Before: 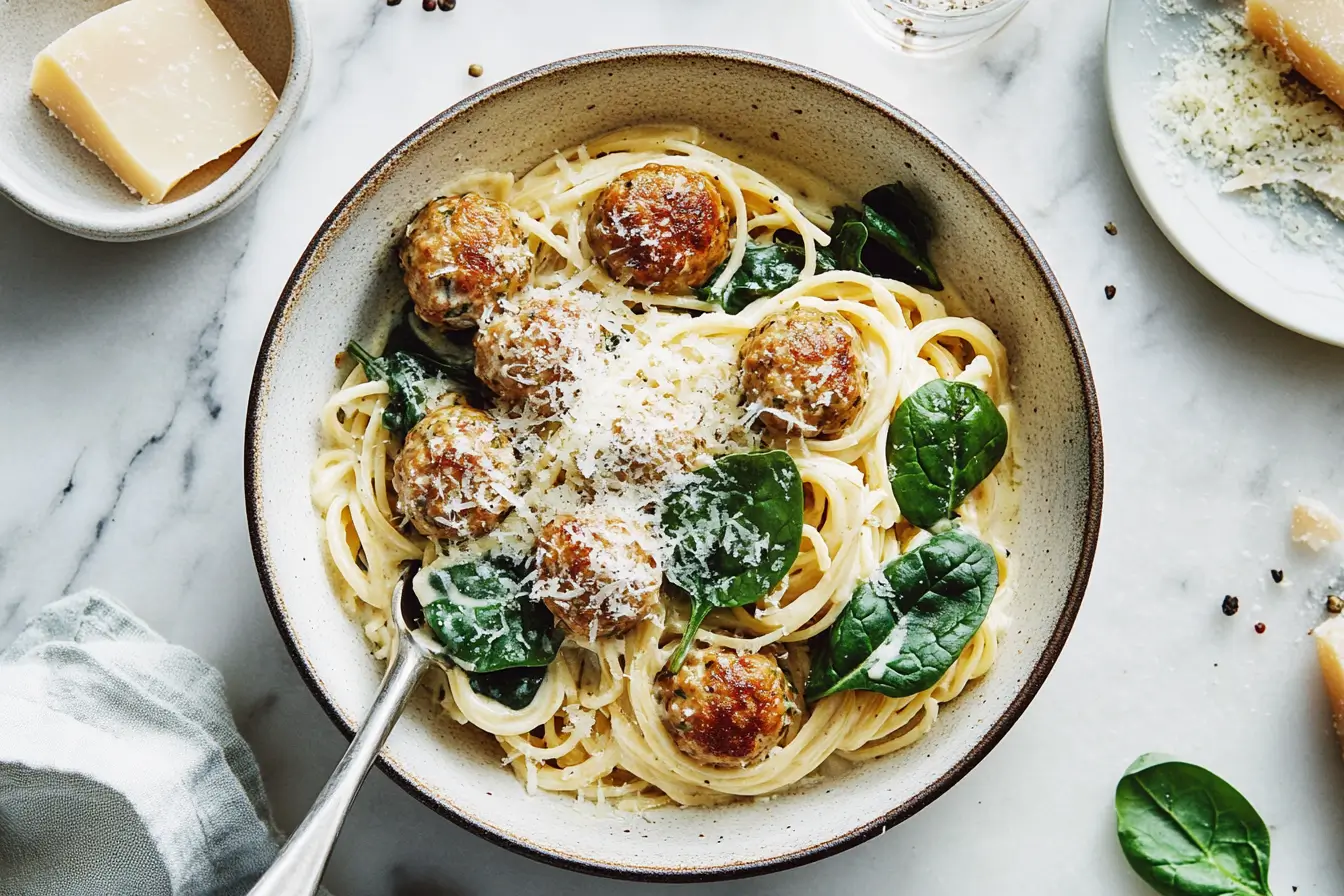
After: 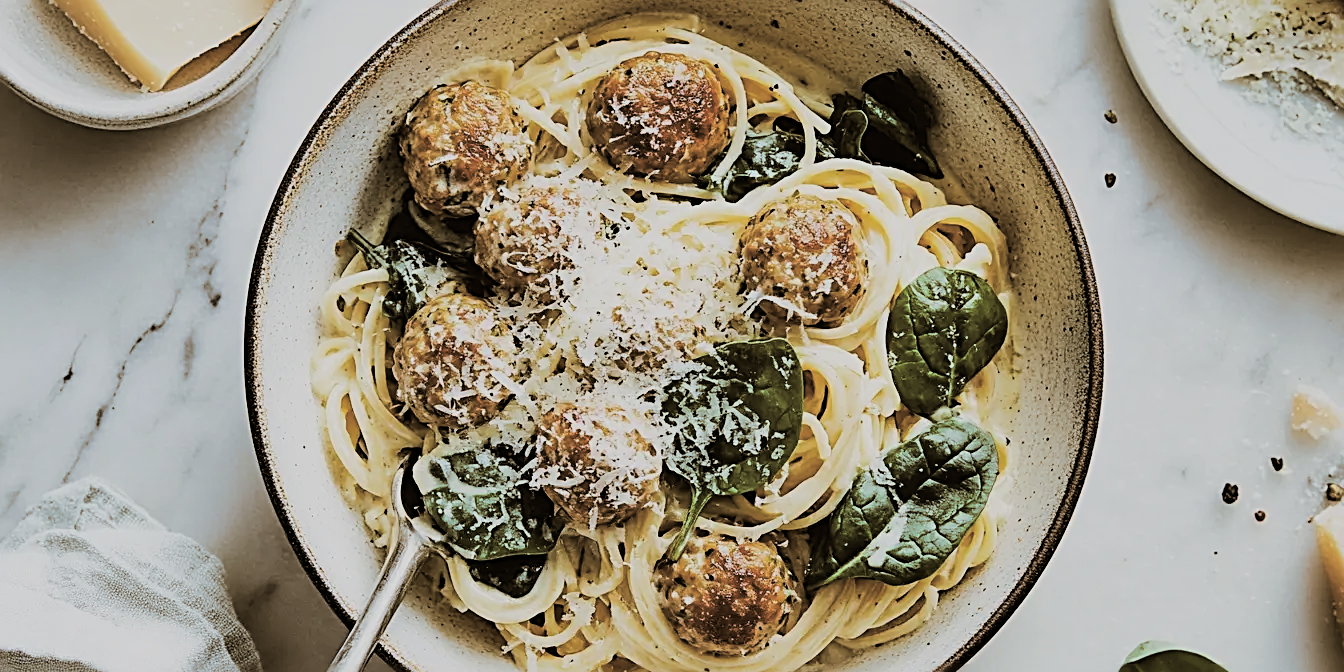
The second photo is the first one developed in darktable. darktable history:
split-toning: shadows › hue 37.98°, highlights › hue 185.58°, balance -55.261
filmic rgb: black relative exposure -16 EV, white relative exposure 4.97 EV, hardness 6.25
crop and rotate: top 12.5%, bottom 12.5%
sharpen: radius 2.817, amount 0.715
